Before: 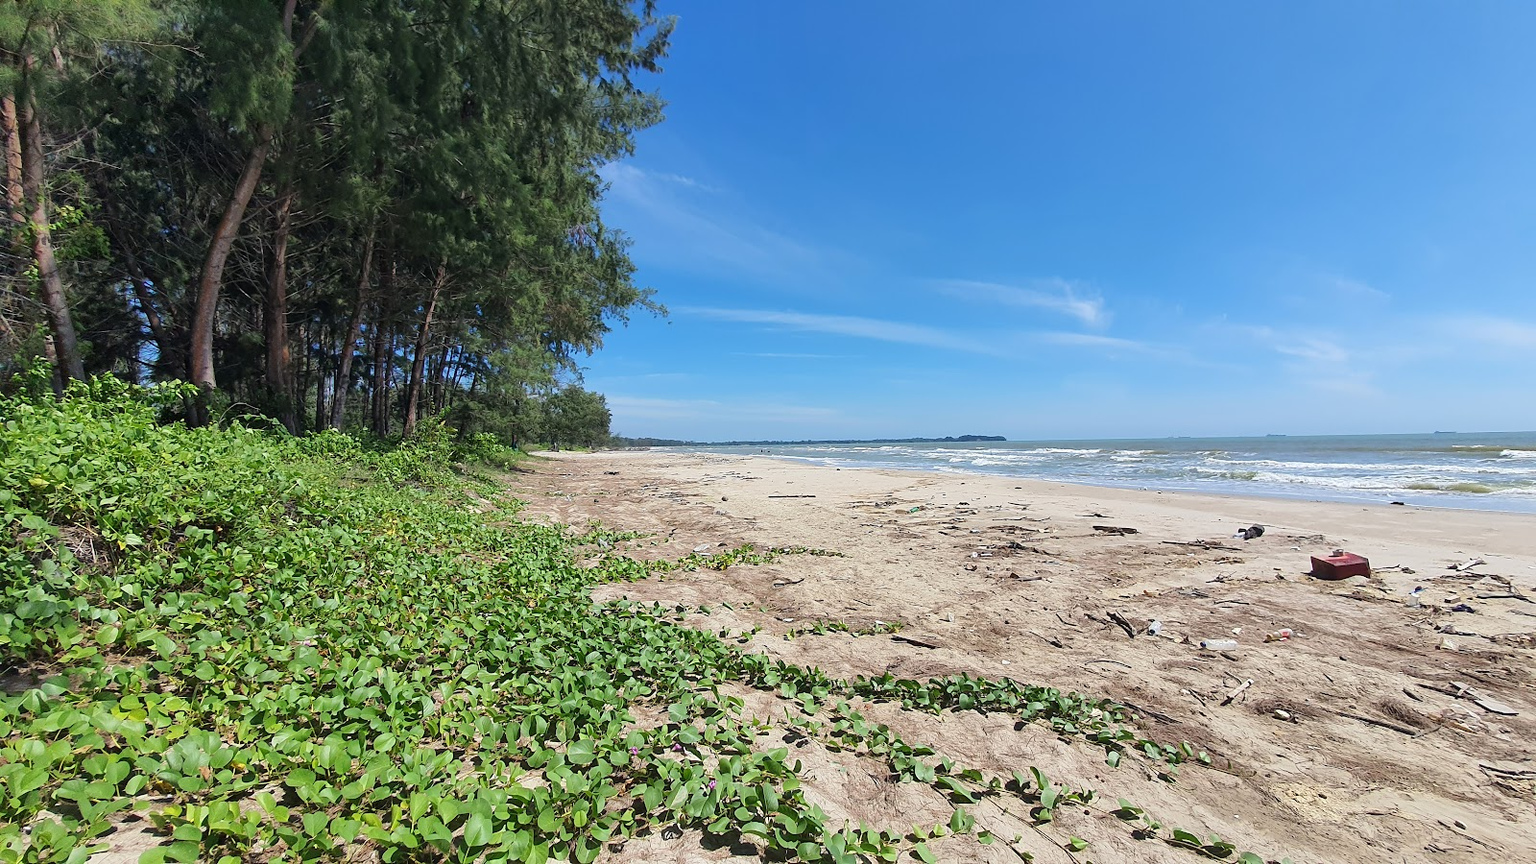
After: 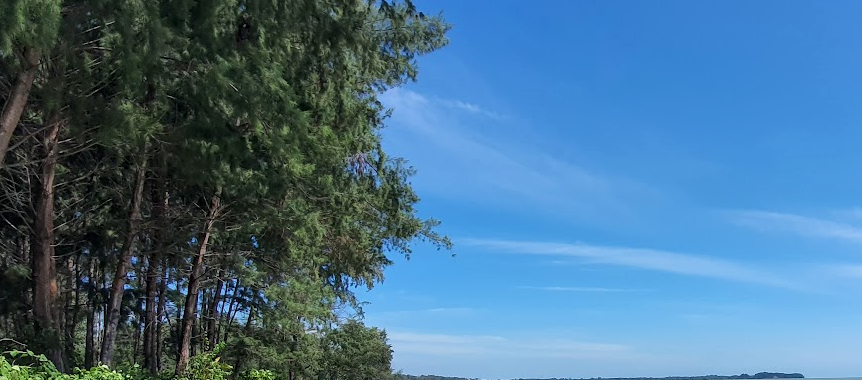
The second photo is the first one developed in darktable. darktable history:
crop: left 15.306%, top 9.065%, right 30.789%, bottom 48.638%
local contrast: on, module defaults
